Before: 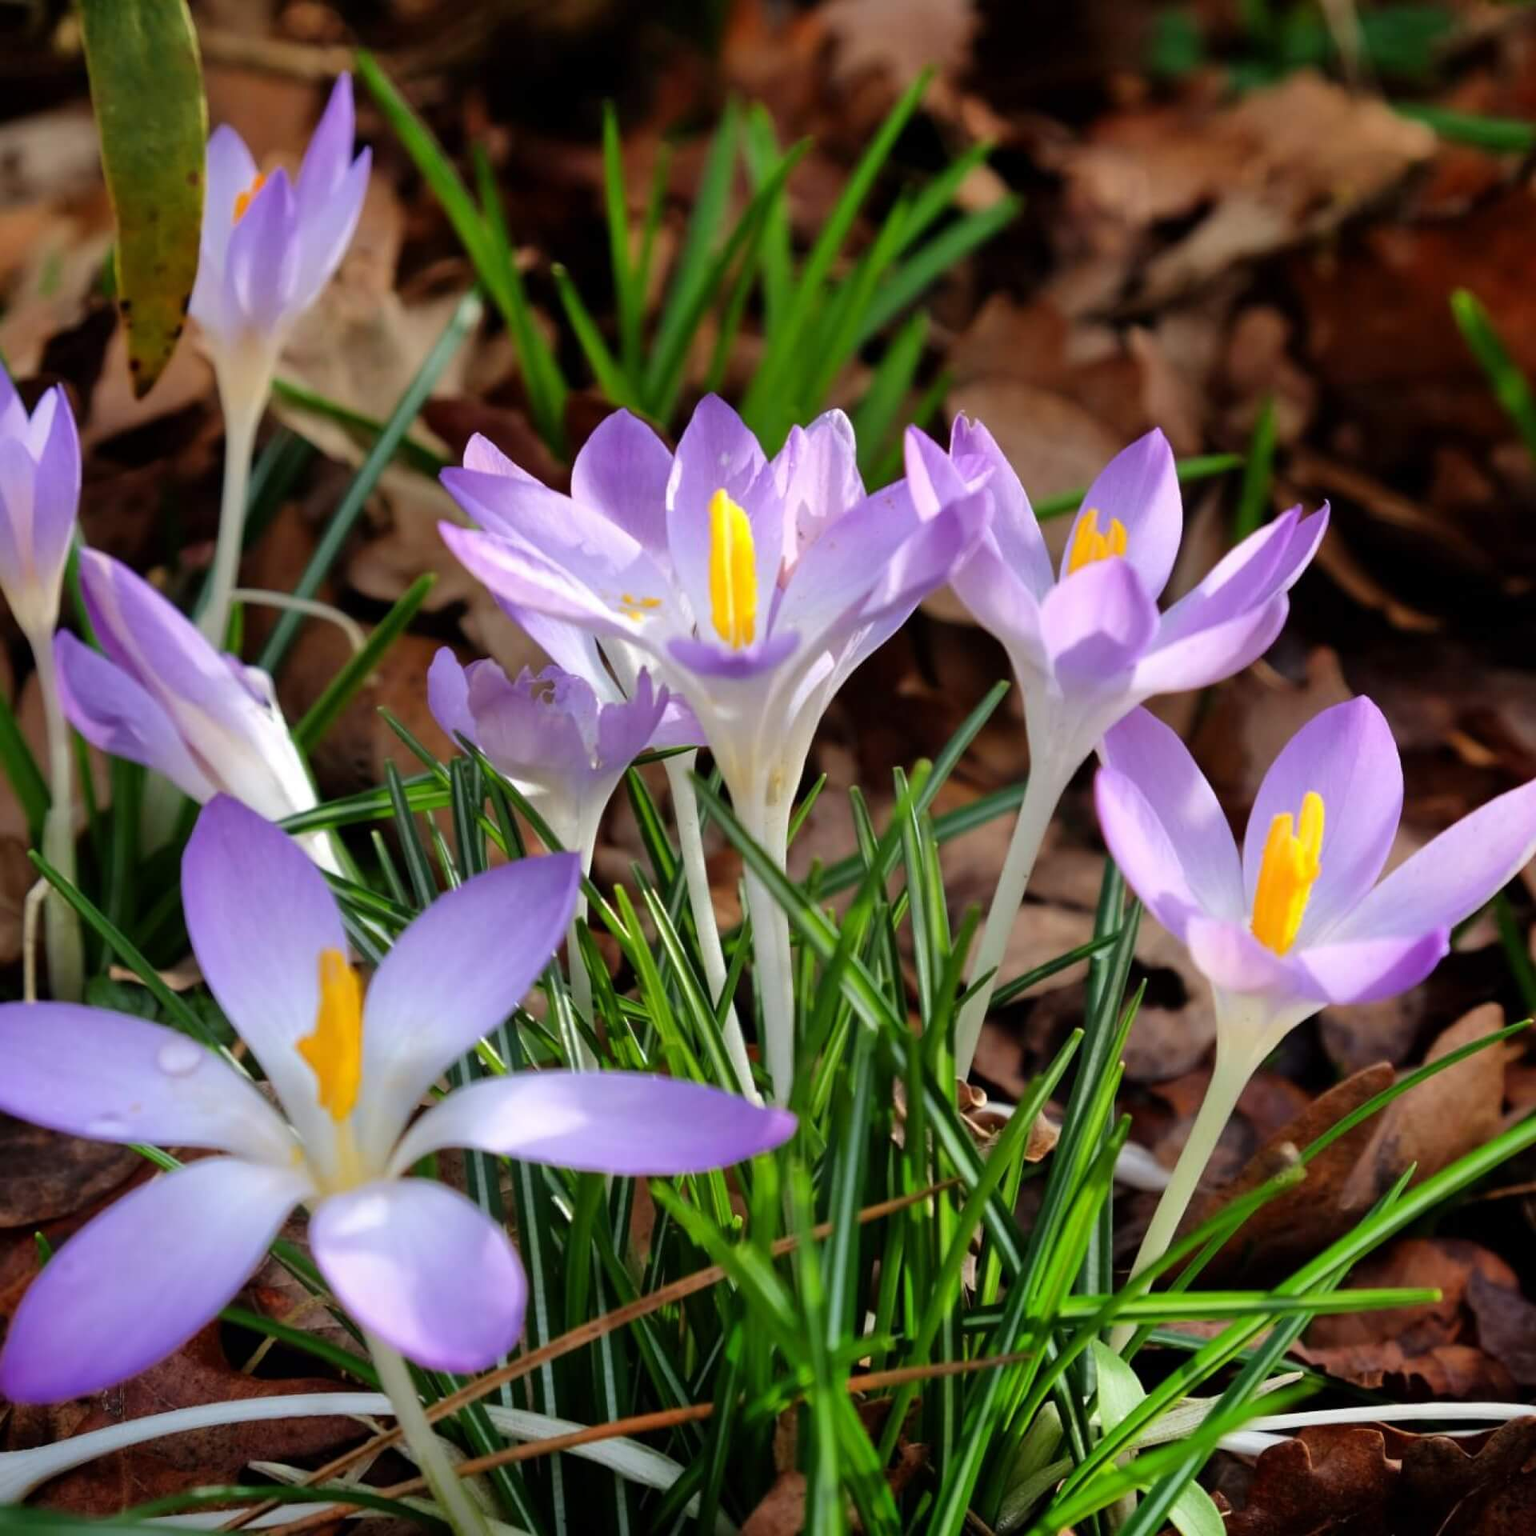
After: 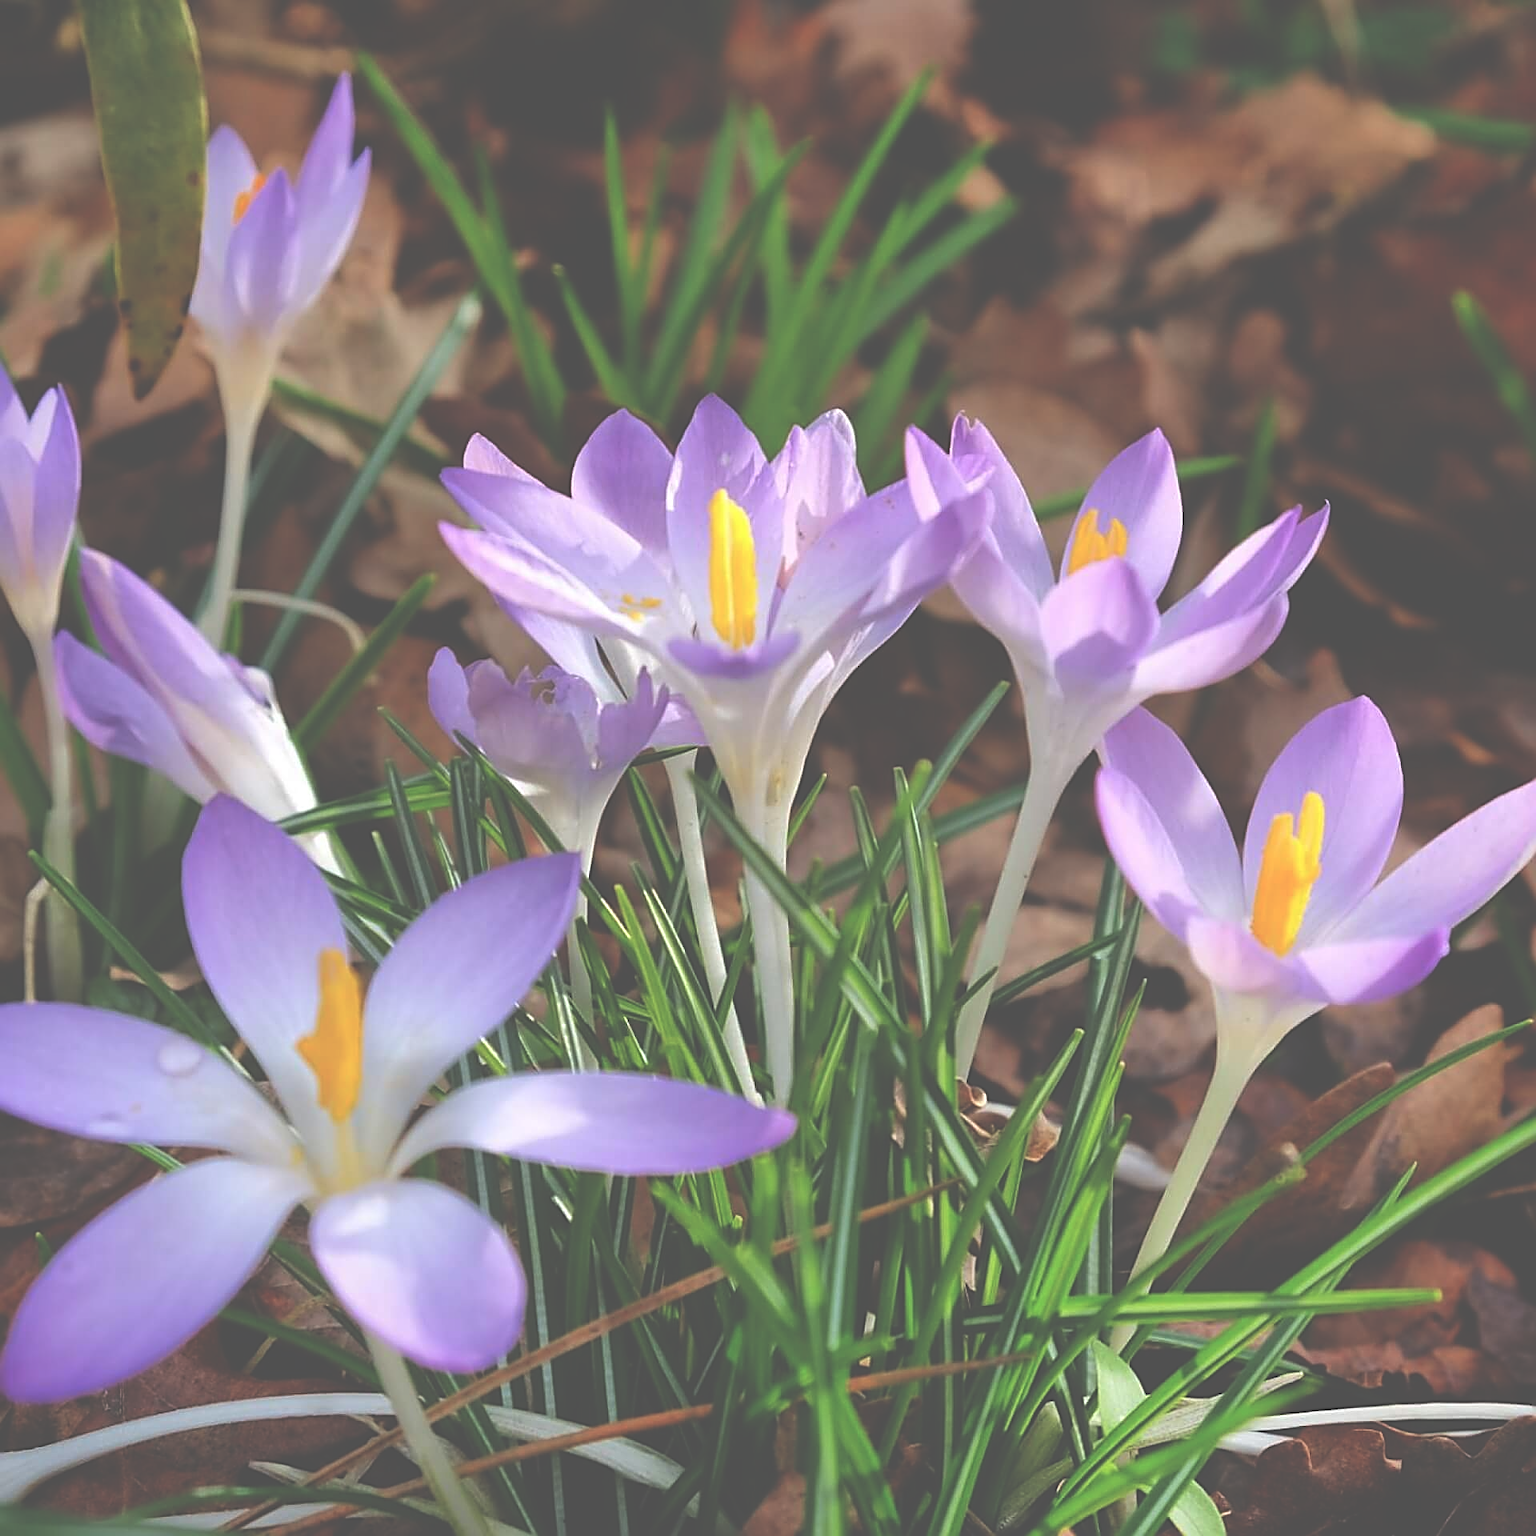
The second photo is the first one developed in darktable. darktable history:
exposure: black level correction -0.087, compensate highlight preservation false
sharpen: amount 0.911
